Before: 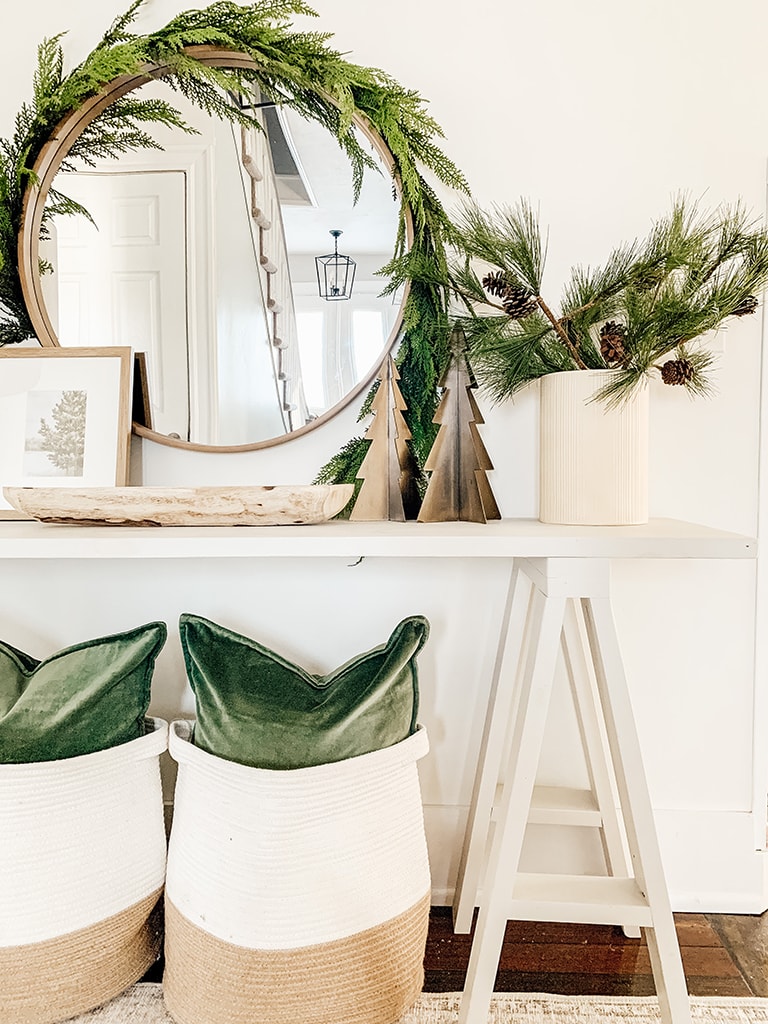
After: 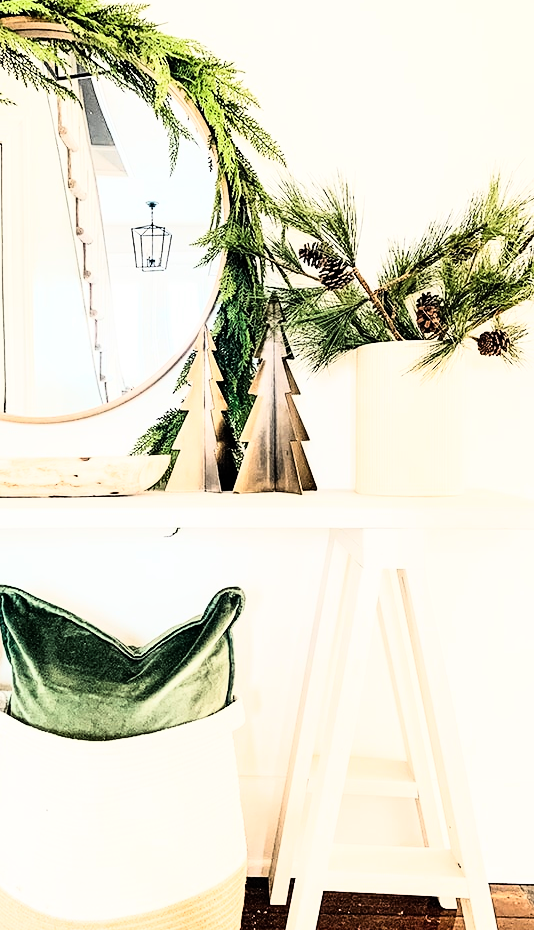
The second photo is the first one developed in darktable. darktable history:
crop and rotate: left 24.034%, top 2.838%, right 6.406%, bottom 6.299%
rgb curve: curves: ch0 [(0, 0) (0.21, 0.15) (0.24, 0.21) (0.5, 0.75) (0.75, 0.96) (0.89, 0.99) (1, 1)]; ch1 [(0, 0.02) (0.21, 0.13) (0.25, 0.2) (0.5, 0.67) (0.75, 0.9) (0.89, 0.97) (1, 1)]; ch2 [(0, 0.02) (0.21, 0.13) (0.25, 0.2) (0.5, 0.67) (0.75, 0.9) (0.89, 0.97) (1, 1)], compensate middle gray true
